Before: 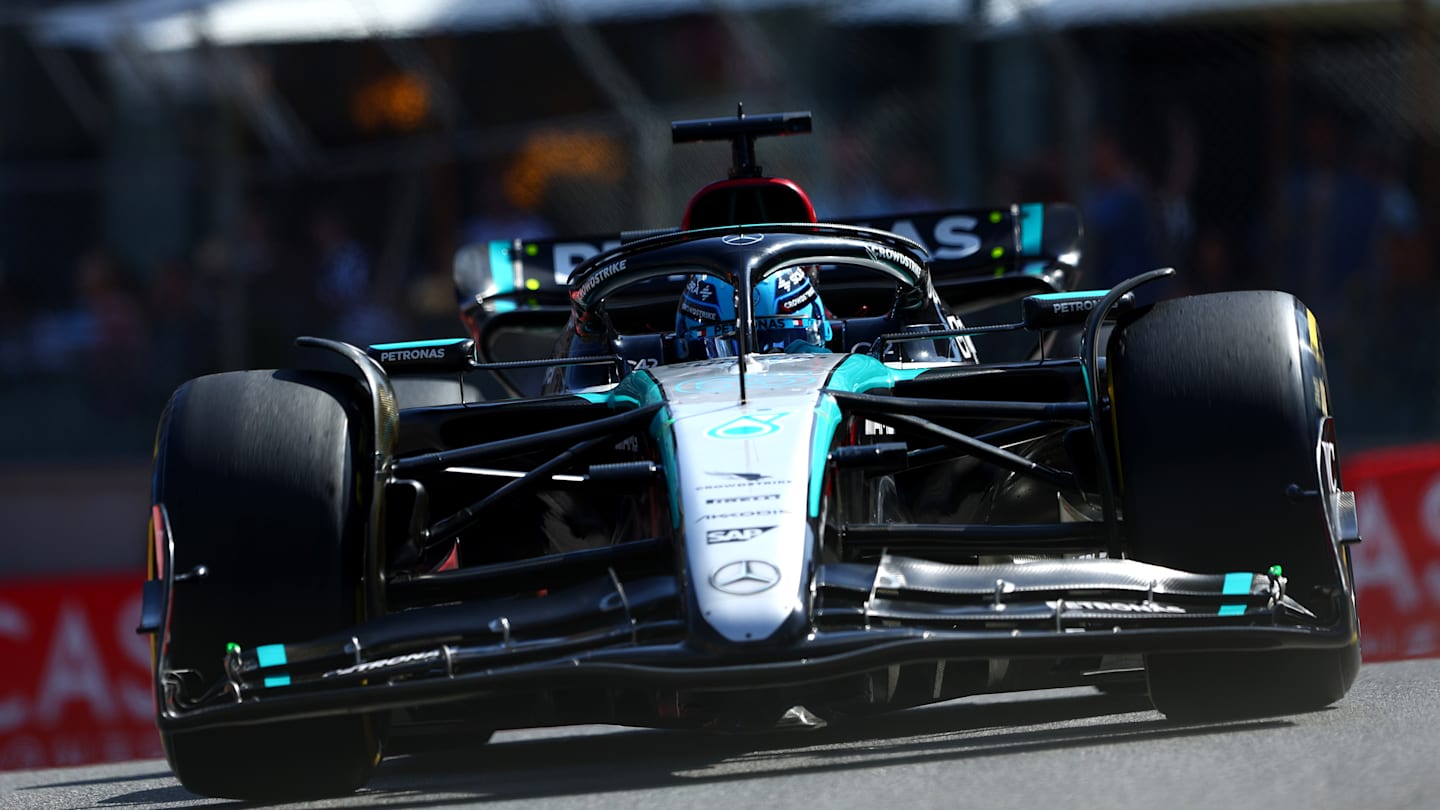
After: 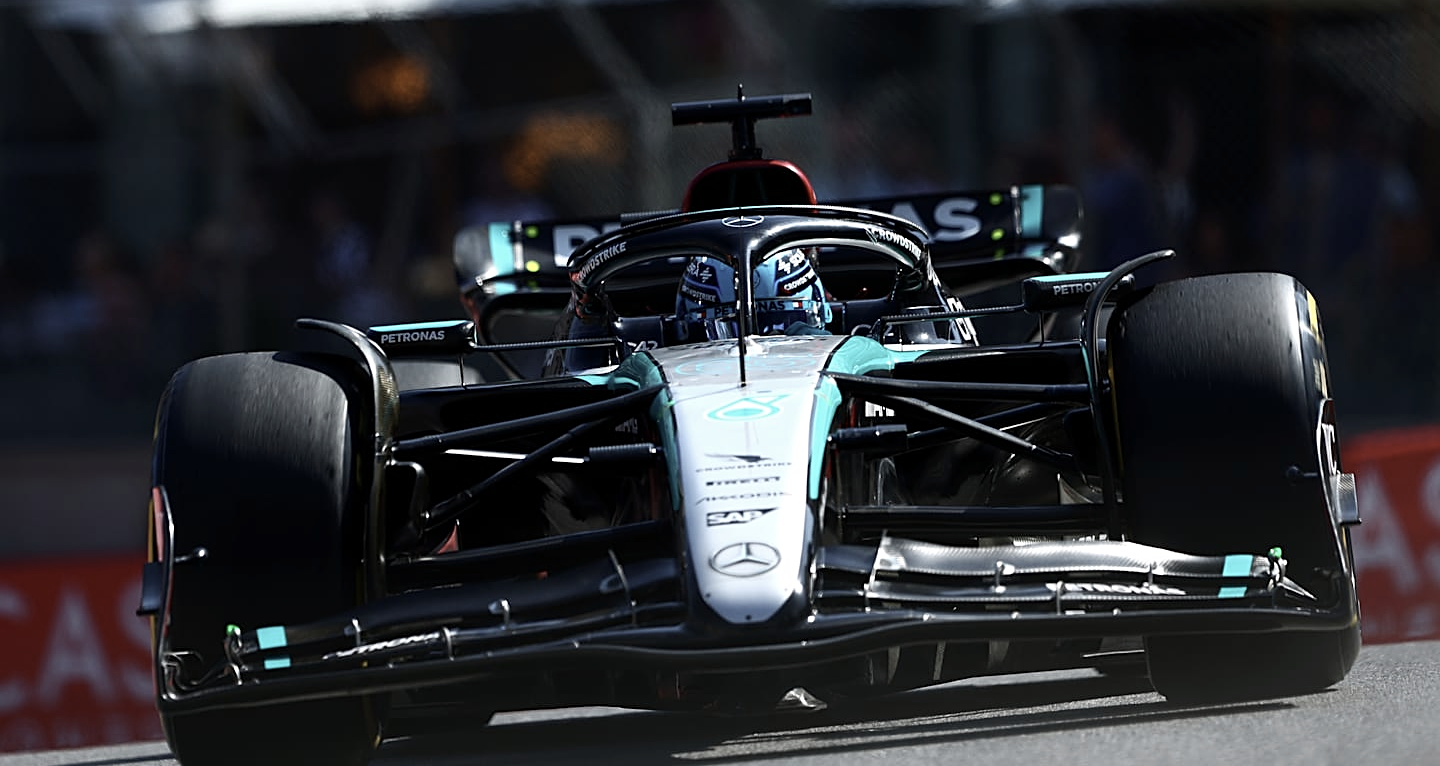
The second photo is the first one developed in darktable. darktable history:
contrast brightness saturation: contrast 0.1, saturation -0.354
crop and rotate: top 2.275%, bottom 3.155%
sharpen: on, module defaults
